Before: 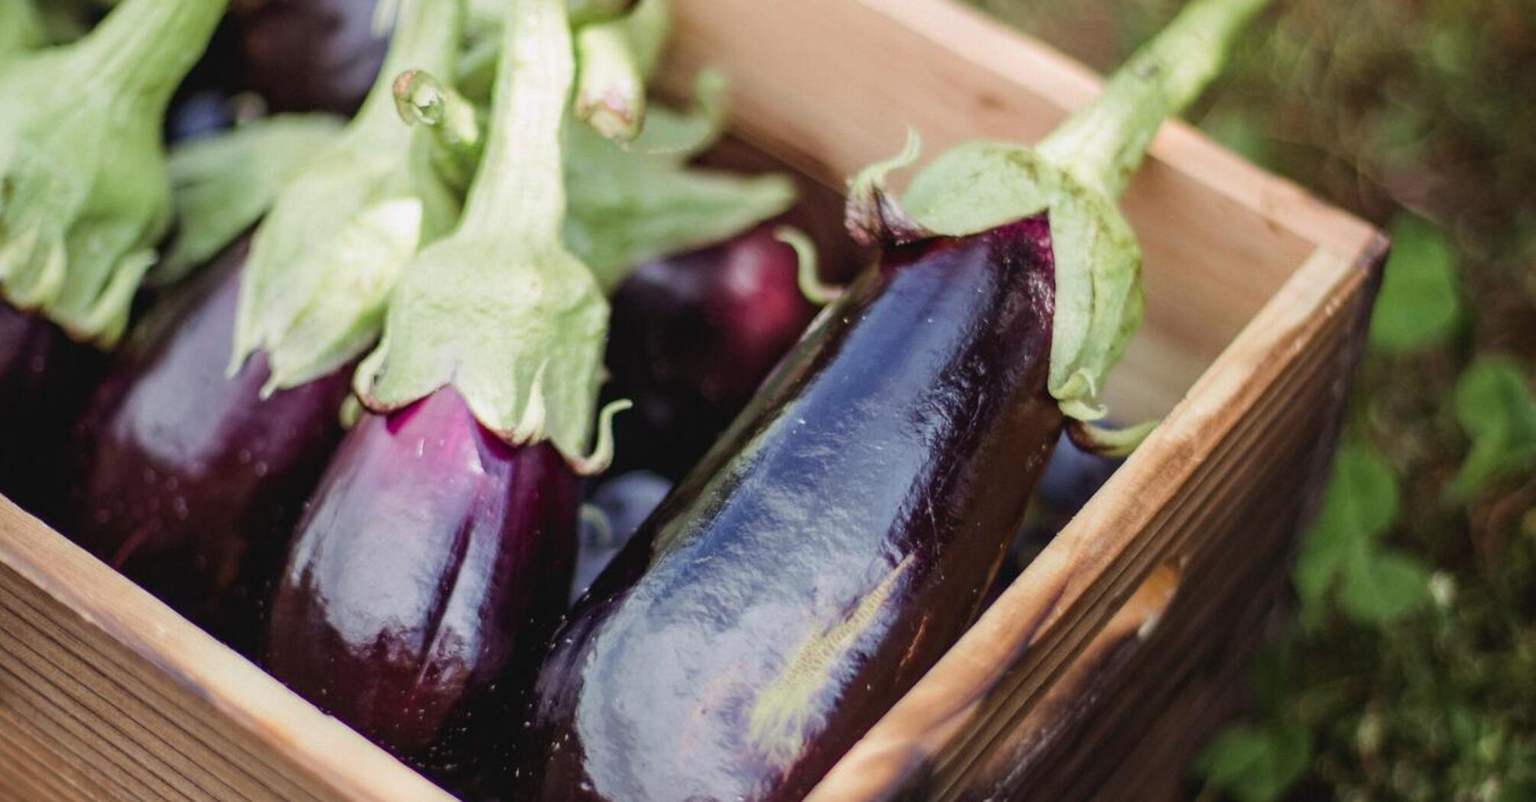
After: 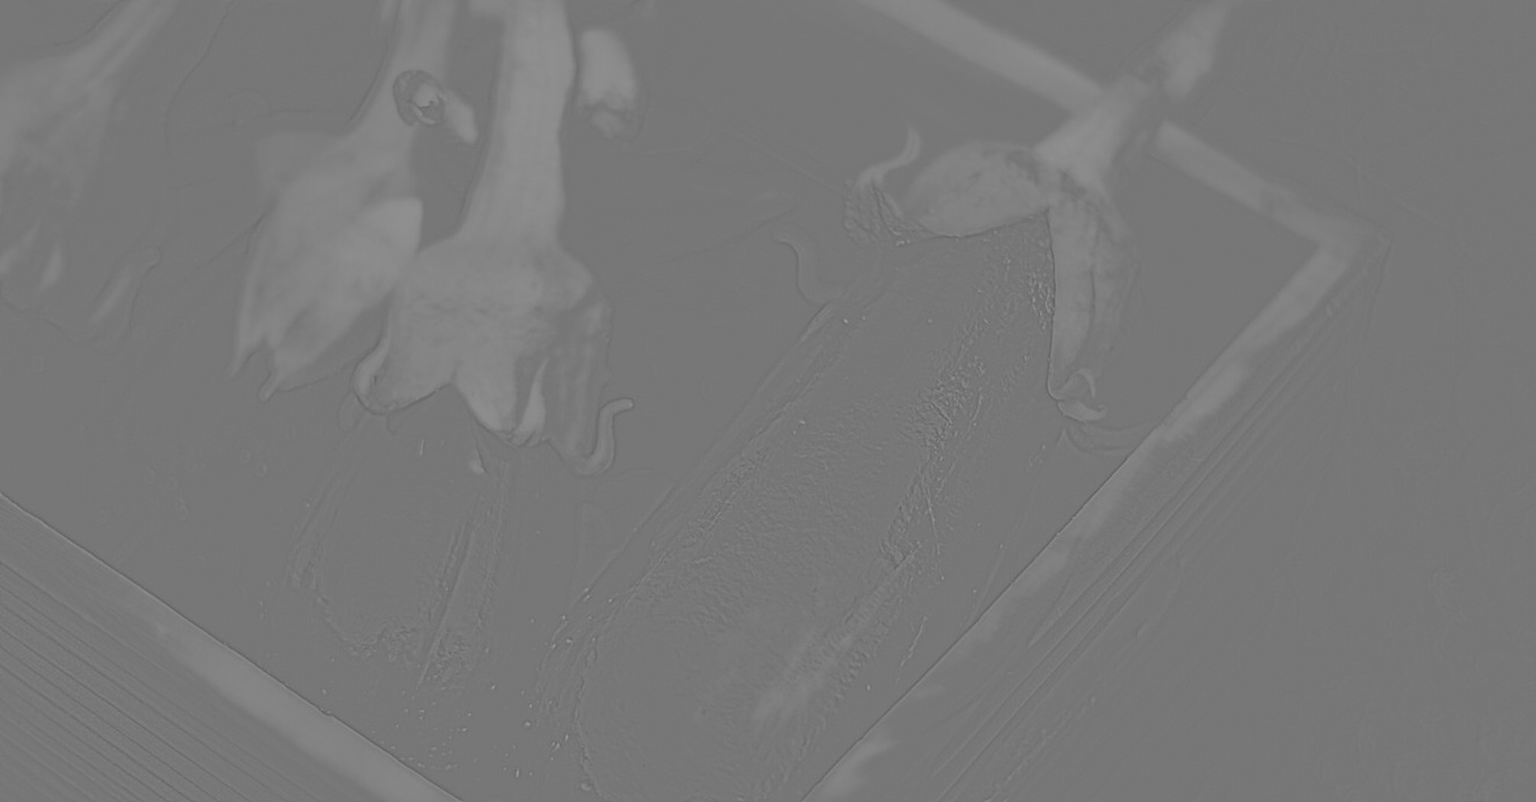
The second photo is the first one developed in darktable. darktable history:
exposure: black level correction 0.001, exposure 1.129 EV, compensate exposure bias true, compensate highlight preservation false
highpass: sharpness 5.84%, contrast boost 8.44%
